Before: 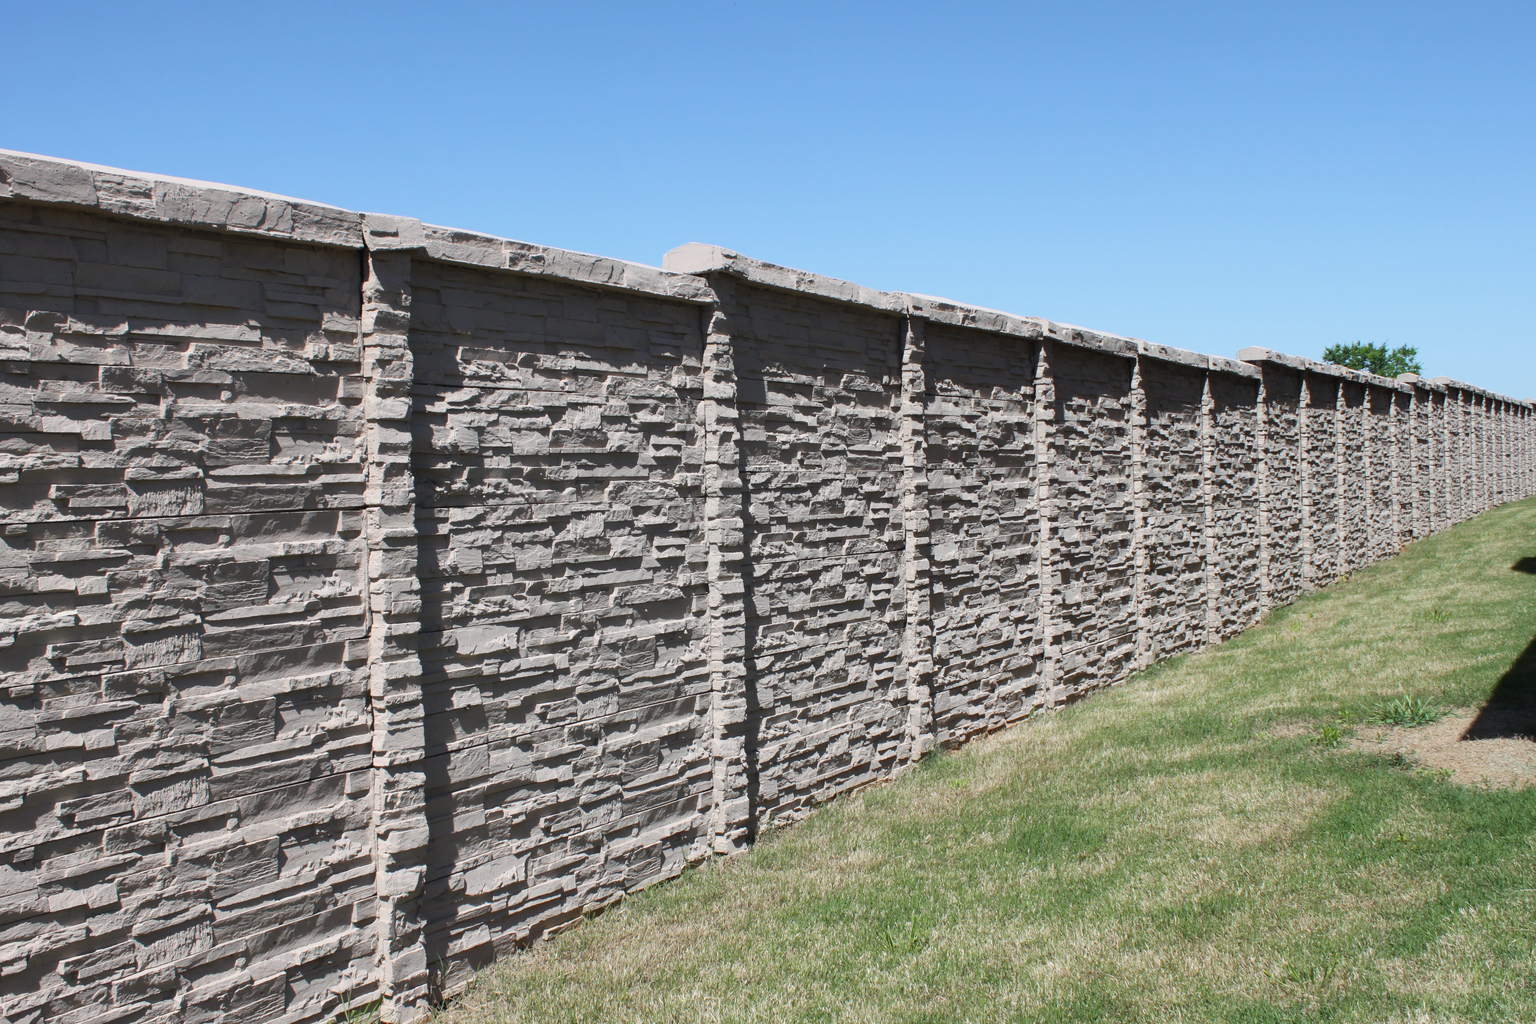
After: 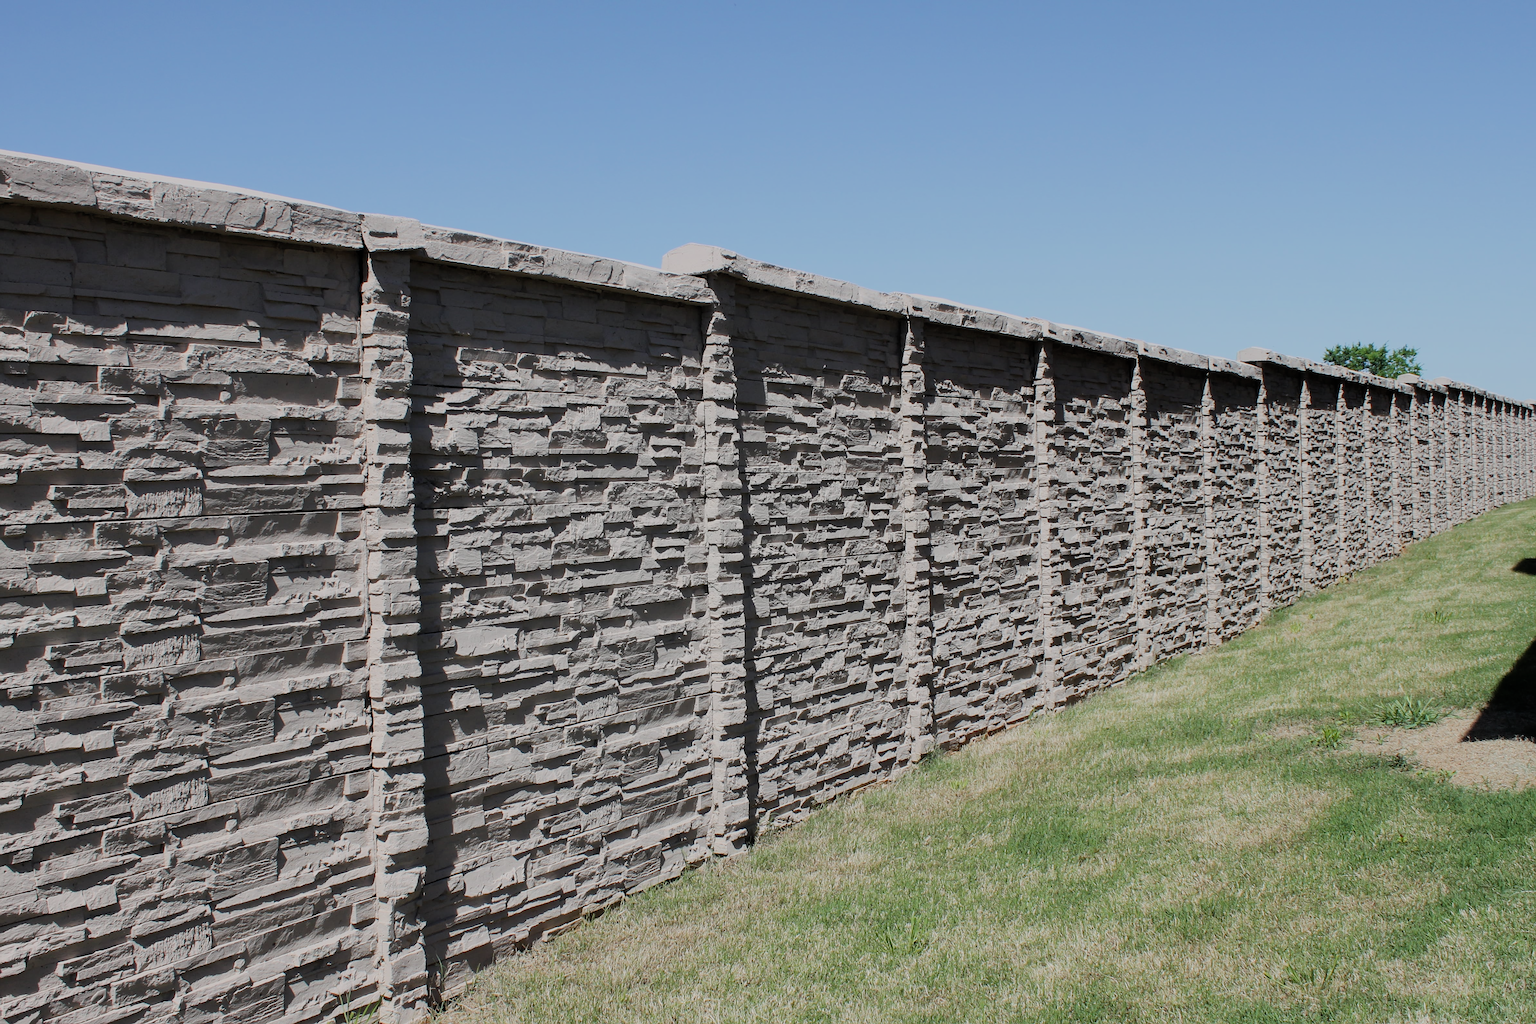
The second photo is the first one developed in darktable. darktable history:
filmic rgb: black relative exposure -7.15 EV, white relative exposure 5.39 EV, hardness 3.03
crop and rotate: left 0.125%, bottom 0.01%
sharpen: on, module defaults
